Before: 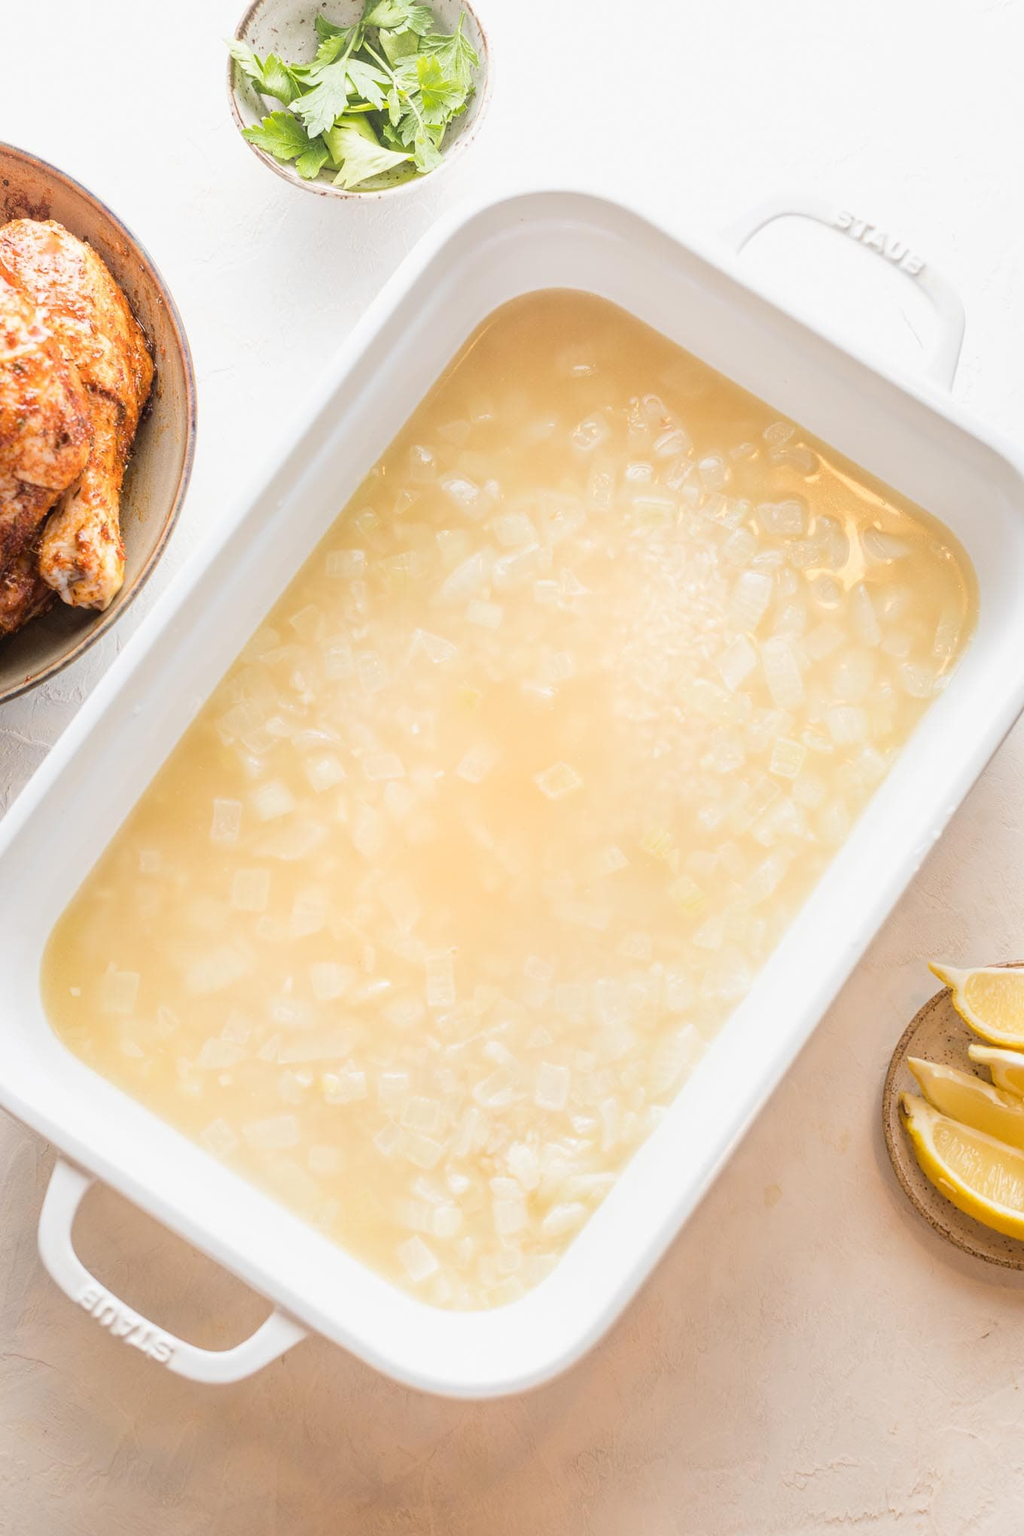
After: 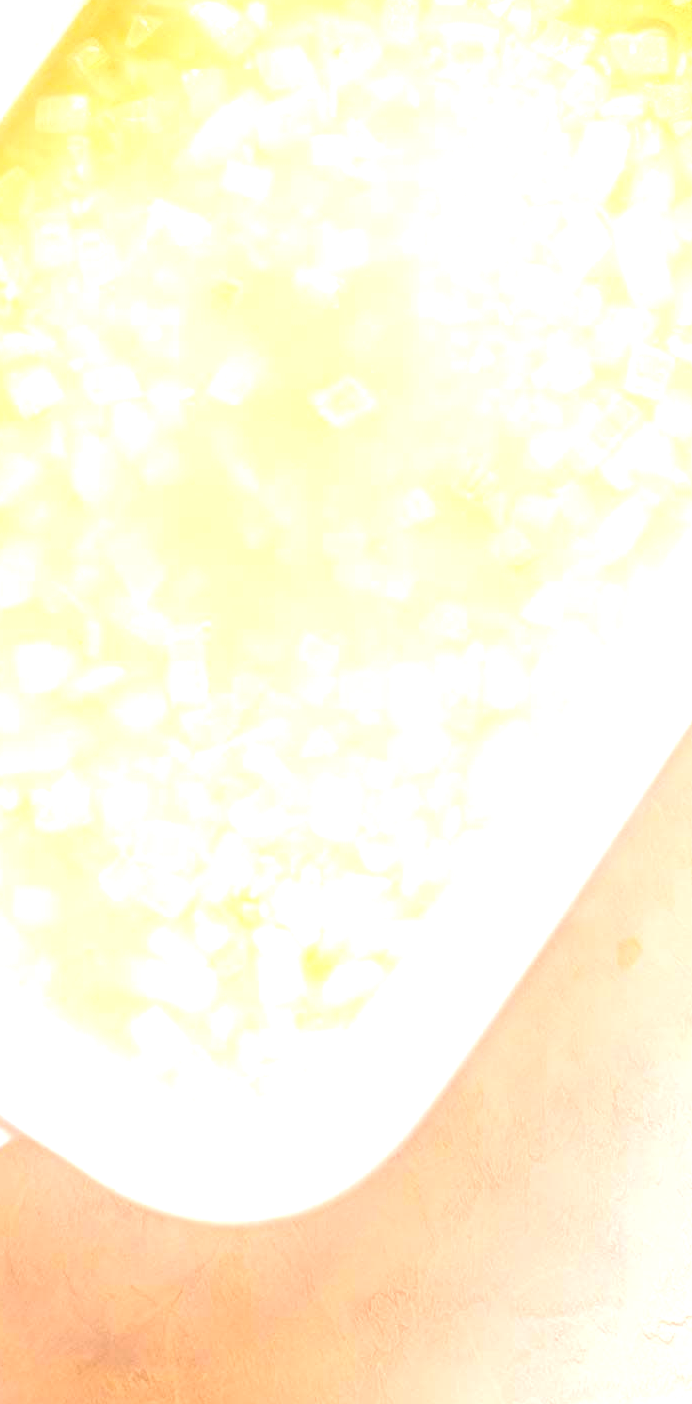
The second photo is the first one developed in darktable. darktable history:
exposure: black level correction 0.001, exposure 1 EV, compensate highlight preservation false
white balance: red 1.009, blue 1.027
crop and rotate: left 29.237%, top 31.152%, right 19.807%
color balance rgb: perceptual saturation grading › global saturation 20%, global vibrance 20%
